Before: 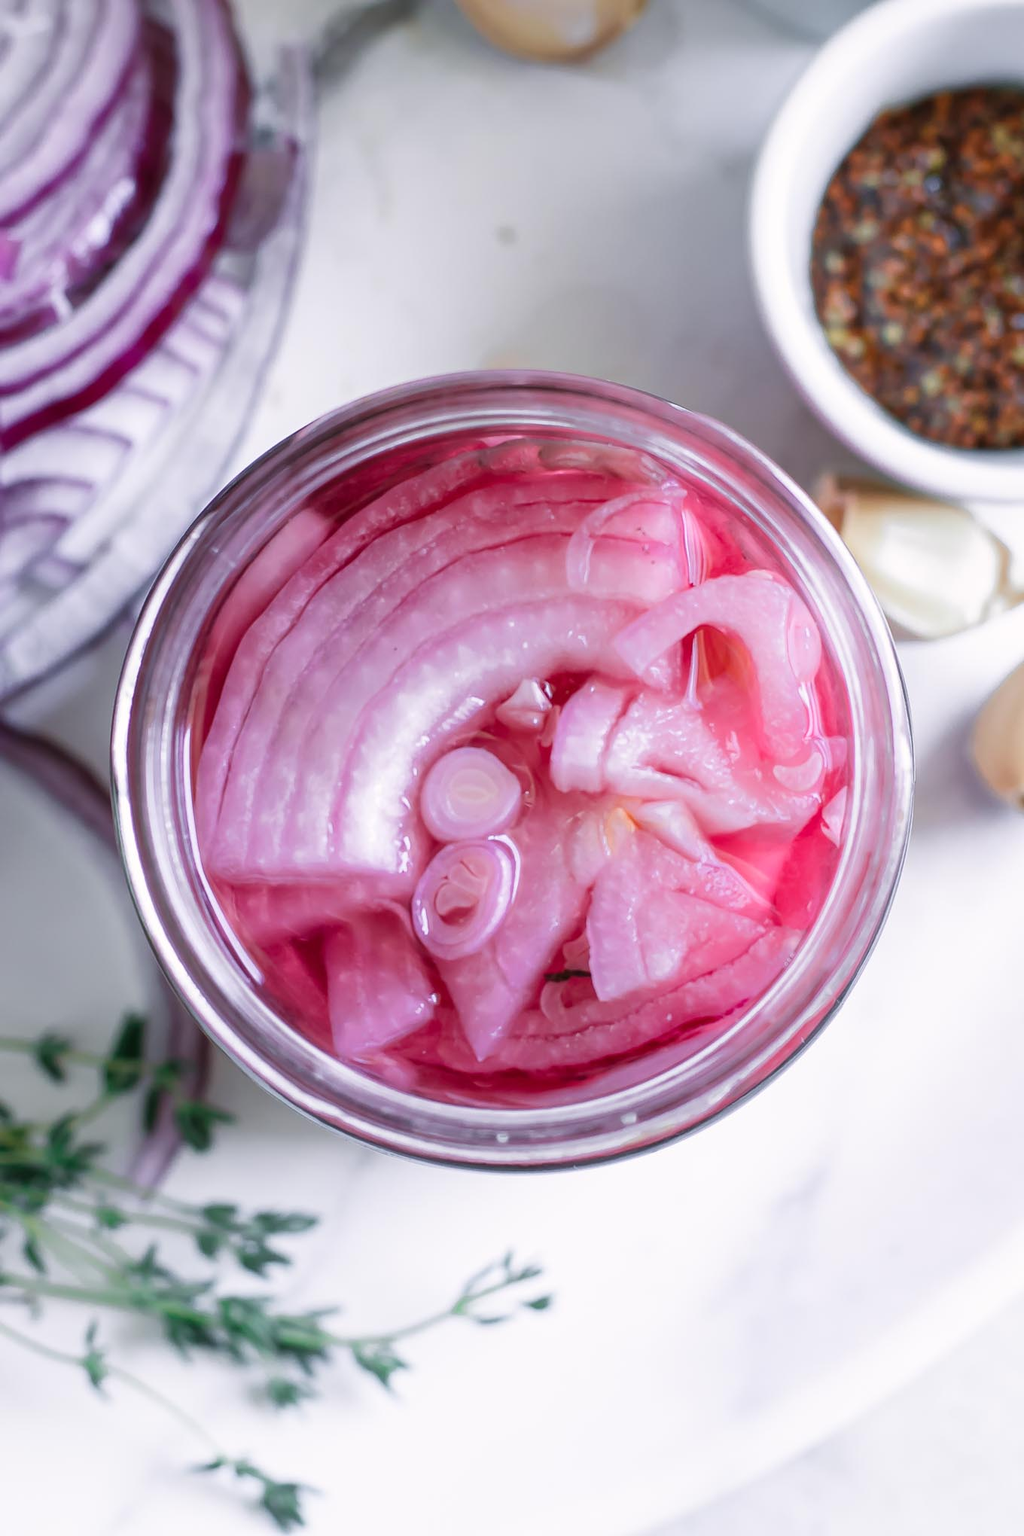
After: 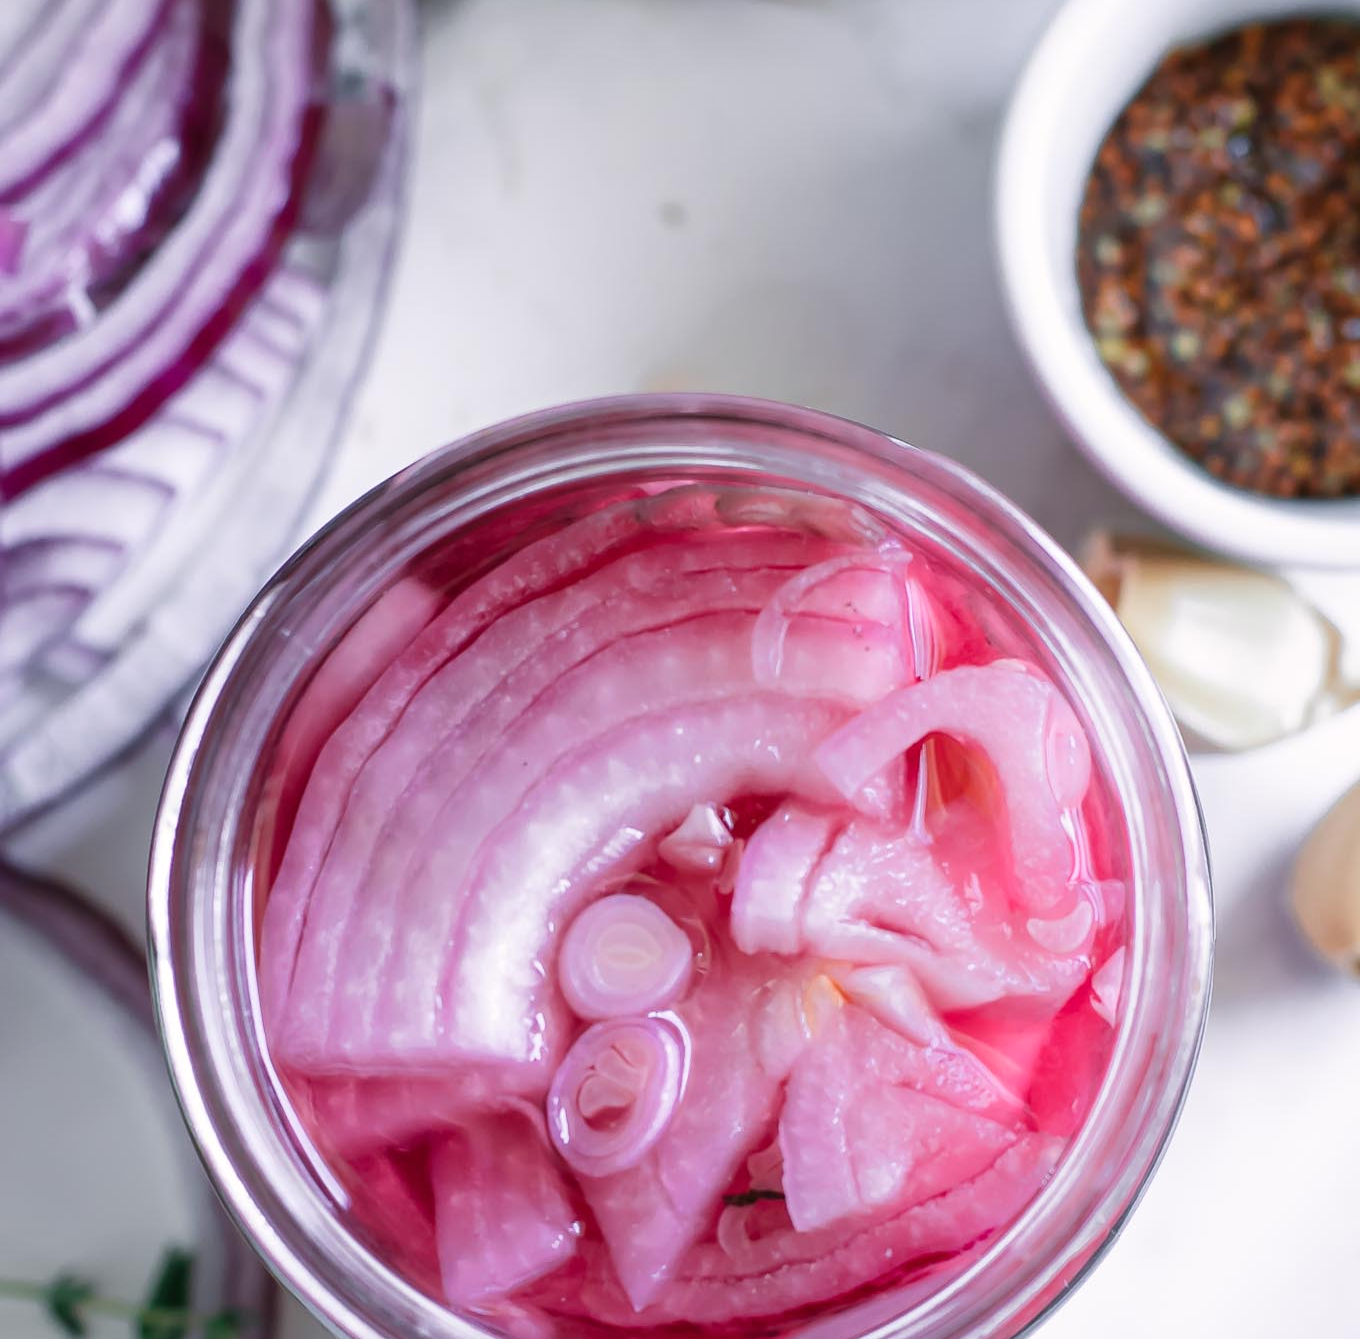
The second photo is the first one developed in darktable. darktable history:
tone equalizer: on, module defaults
crop and rotate: top 4.848%, bottom 29.503%
